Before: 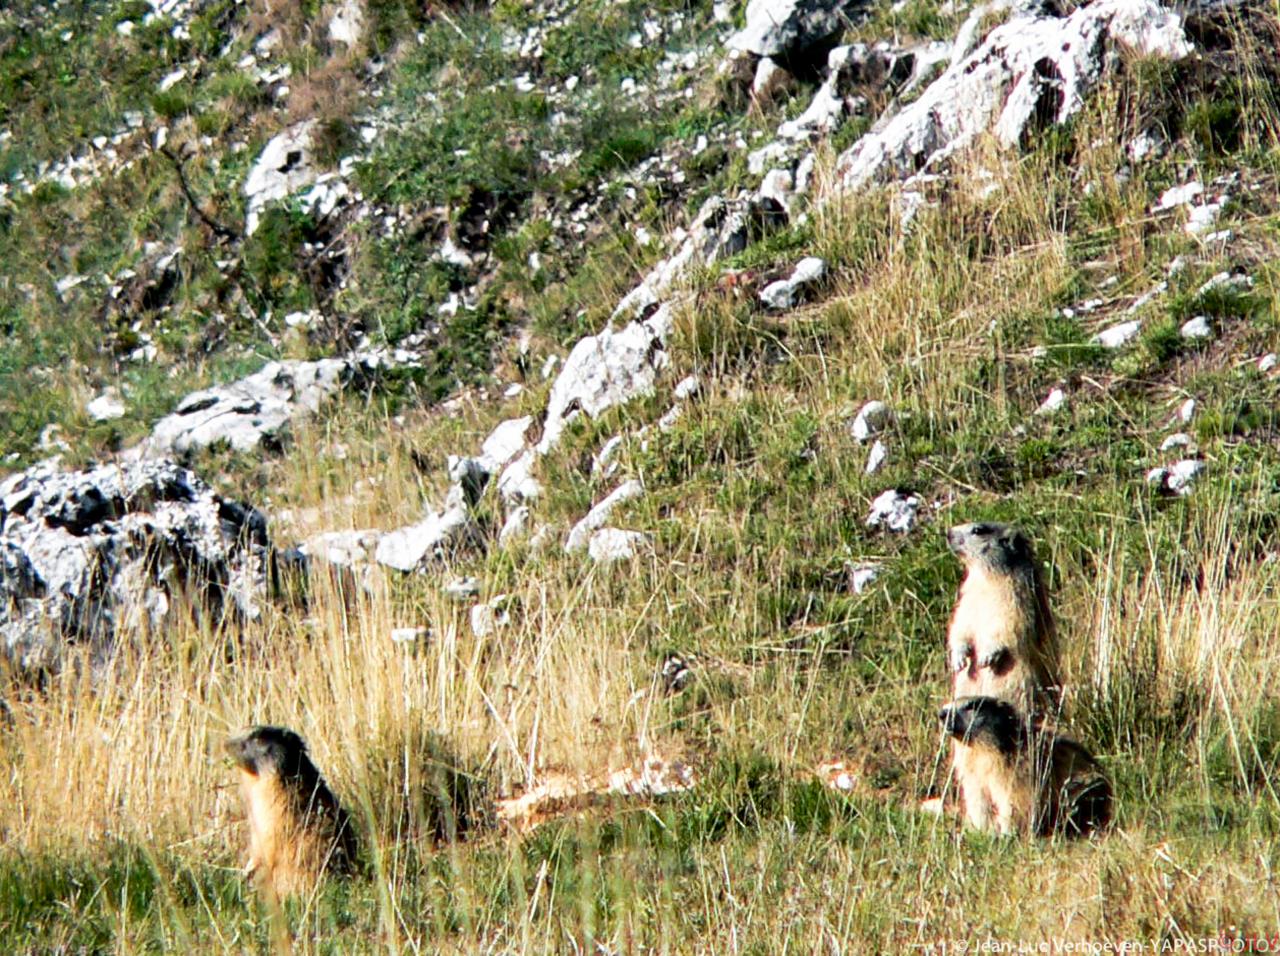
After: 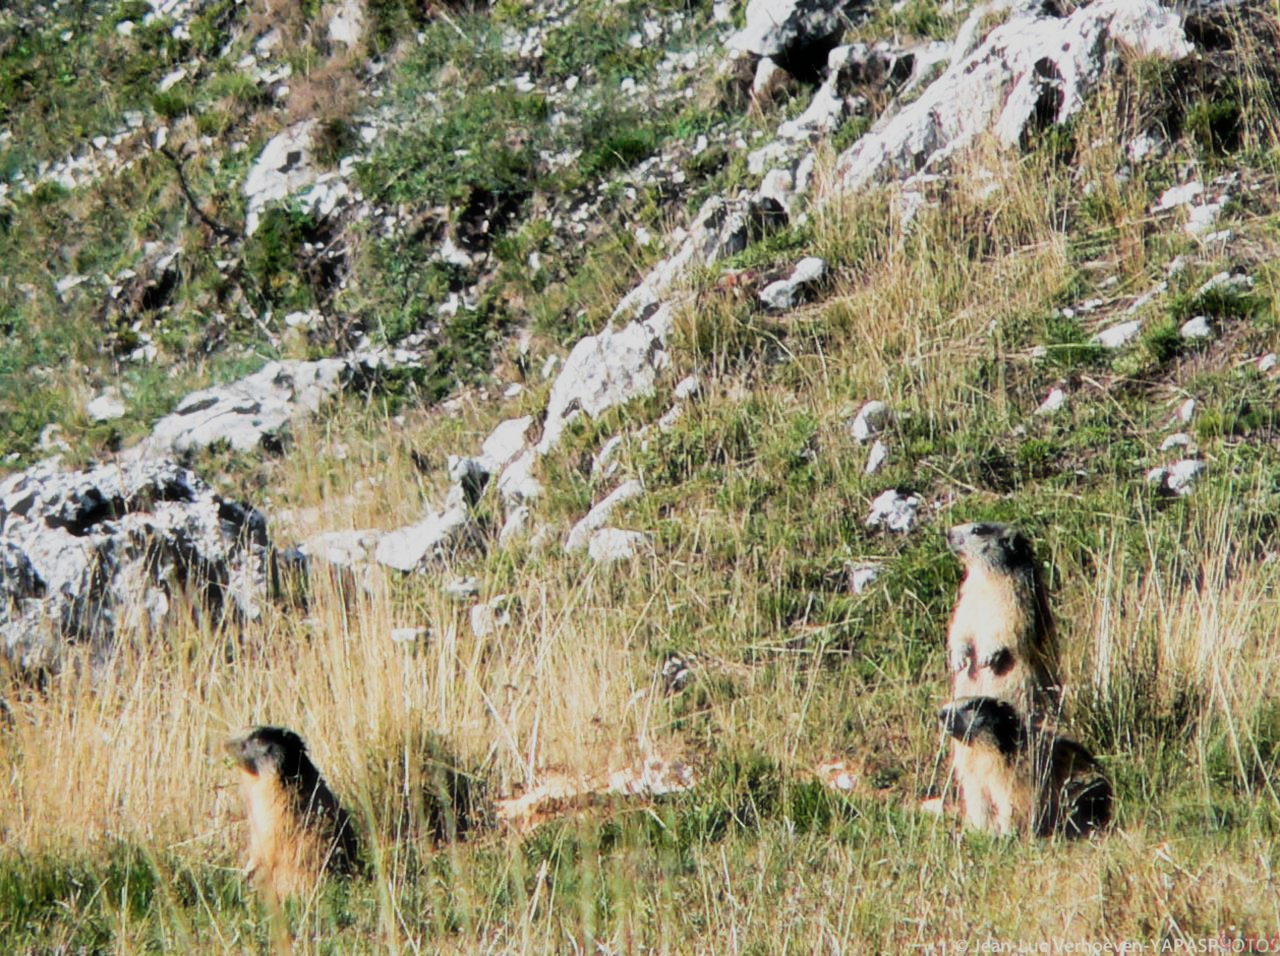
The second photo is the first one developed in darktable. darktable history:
filmic rgb: hardness 4.17
haze removal: strength -0.1, adaptive false
